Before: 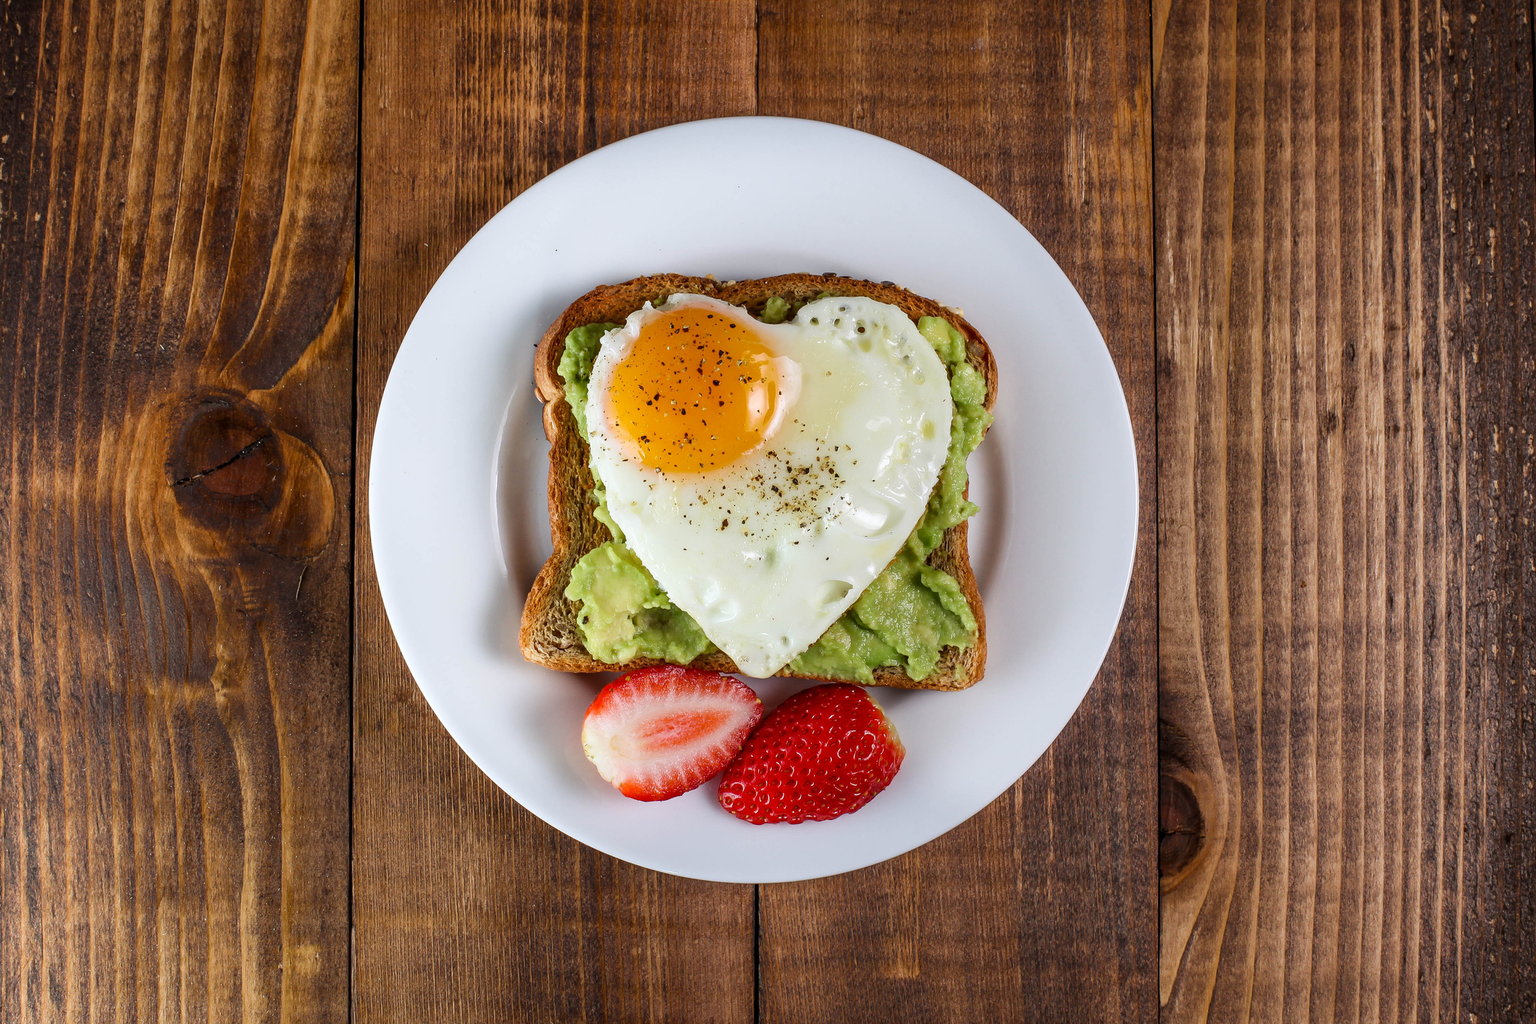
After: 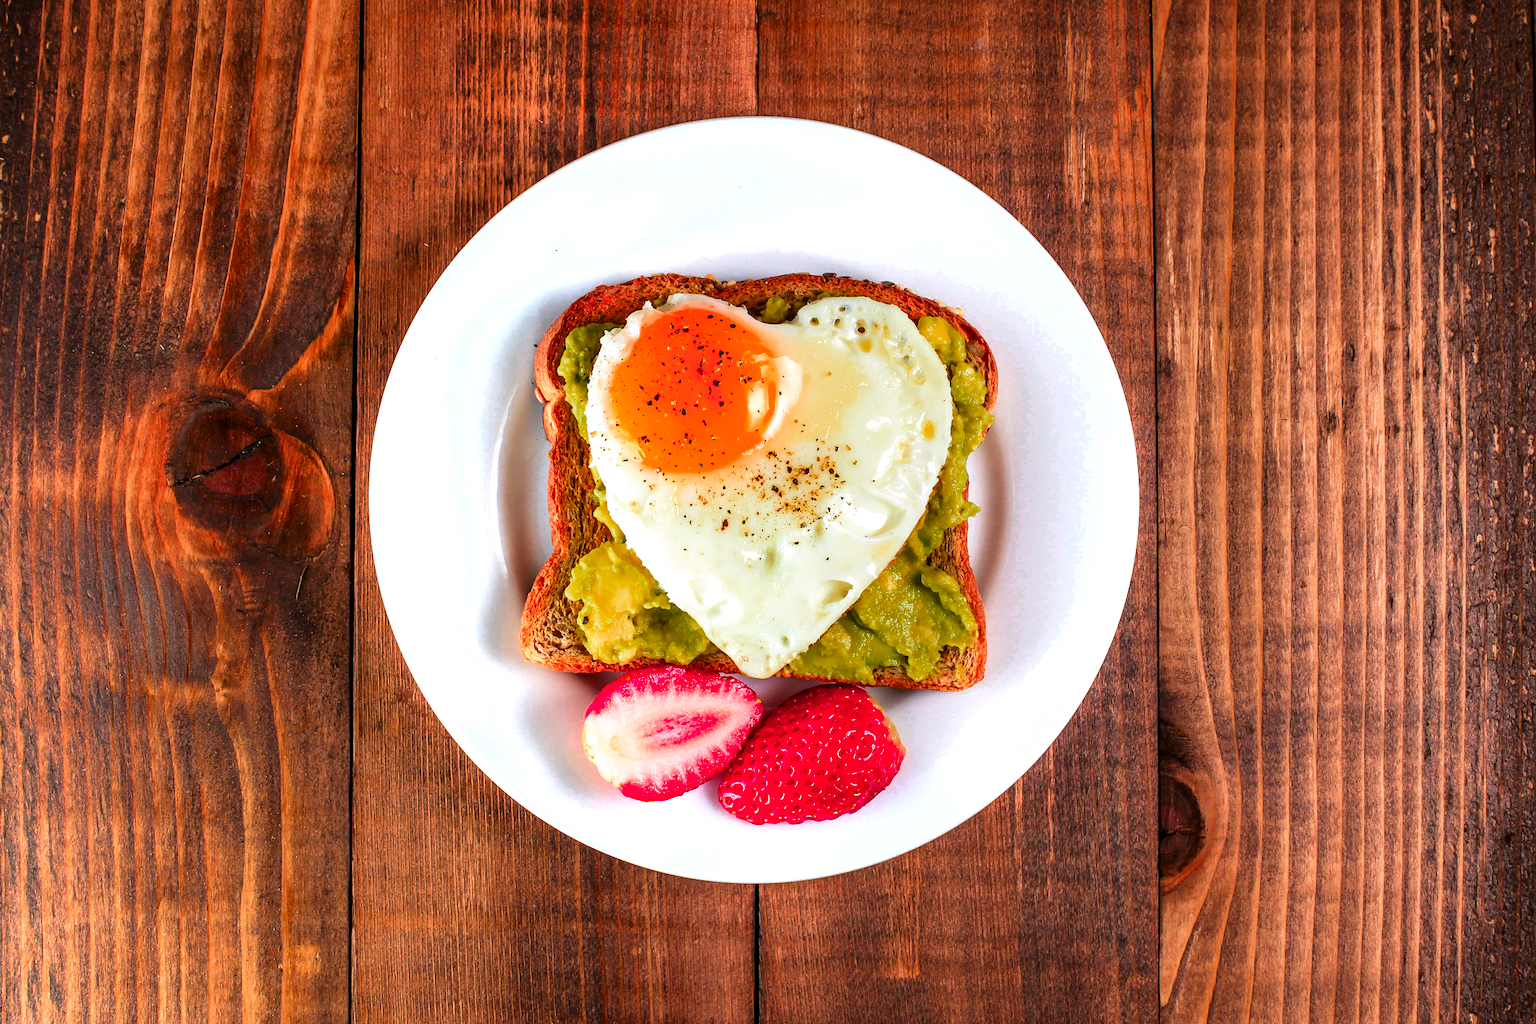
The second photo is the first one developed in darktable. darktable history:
color zones: curves: ch0 [(0.473, 0.374) (0.742, 0.784)]; ch1 [(0.354, 0.737) (0.742, 0.705)]; ch2 [(0.318, 0.421) (0.758, 0.532)]
velvia: on, module defaults
tone equalizer: -8 EV -0.39 EV, -7 EV -0.406 EV, -6 EV -0.295 EV, -5 EV -0.261 EV, -3 EV 0.204 EV, -2 EV 0.33 EV, -1 EV 0.402 EV, +0 EV 0.412 EV
